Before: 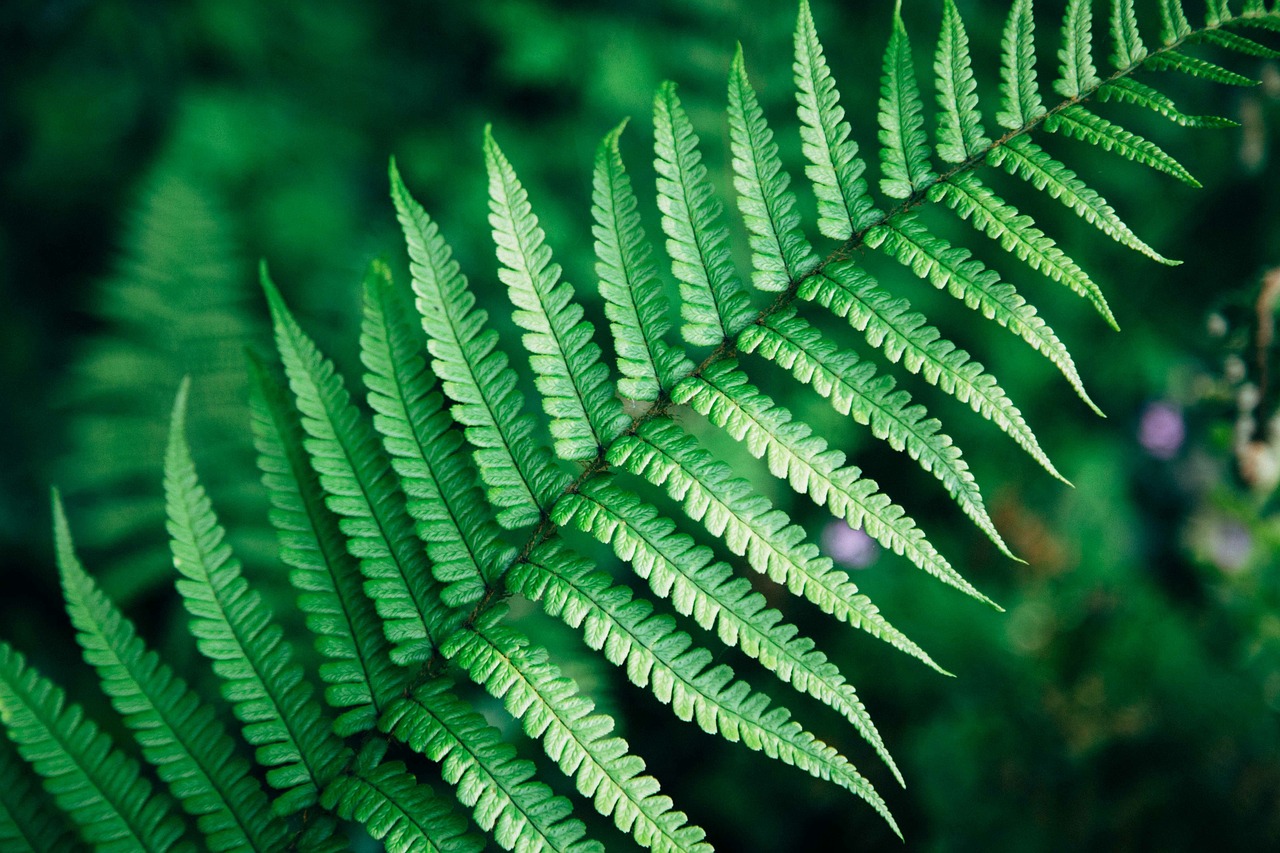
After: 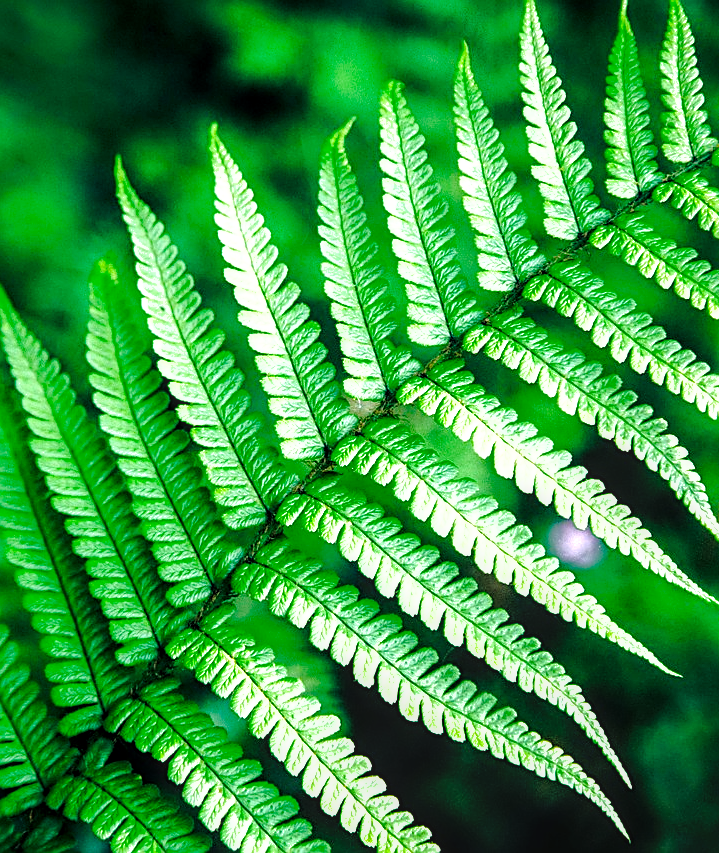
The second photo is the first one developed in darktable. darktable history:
shadows and highlights: shadows 39.24, highlights -59.88
crop: left 21.47%, right 22.326%
base curve: curves: ch0 [(0, 0) (0.472, 0.508) (1, 1)], preserve colors none
color balance rgb: perceptual saturation grading › global saturation 16.497%, global vibrance 9.521%
sharpen: on, module defaults
tone curve: curves: ch0 [(0, 0) (0.071, 0.06) (0.253, 0.242) (0.437, 0.498) (0.55, 0.644) (0.657, 0.749) (0.823, 0.876) (1, 0.99)]; ch1 [(0, 0) (0.346, 0.307) (0.408, 0.369) (0.453, 0.457) (0.476, 0.489) (0.502, 0.493) (0.521, 0.515) (0.537, 0.531) (0.612, 0.641) (0.676, 0.728) (1, 1)]; ch2 [(0, 0) (0.346, 0.34) (0.434, 0.46) (0.485, 0.494) (0.5, 0.494) (0.511, 0.504) (0.537, 0.551) (0.579, 0.599) (0.625, 0.686) (1, 1)], preserve colors none
local contrast: detail 130%
tone equalizer: -8 EV -1.11 EV, -7 EV -1.05 EV, -6 EV -0.901 EV, -5 EV -0.608 EV, -3 EV 0.556 EV, -2 EV 0.853 EV, -1 EV 0.99 EV, +0 EV 1.07 EV
